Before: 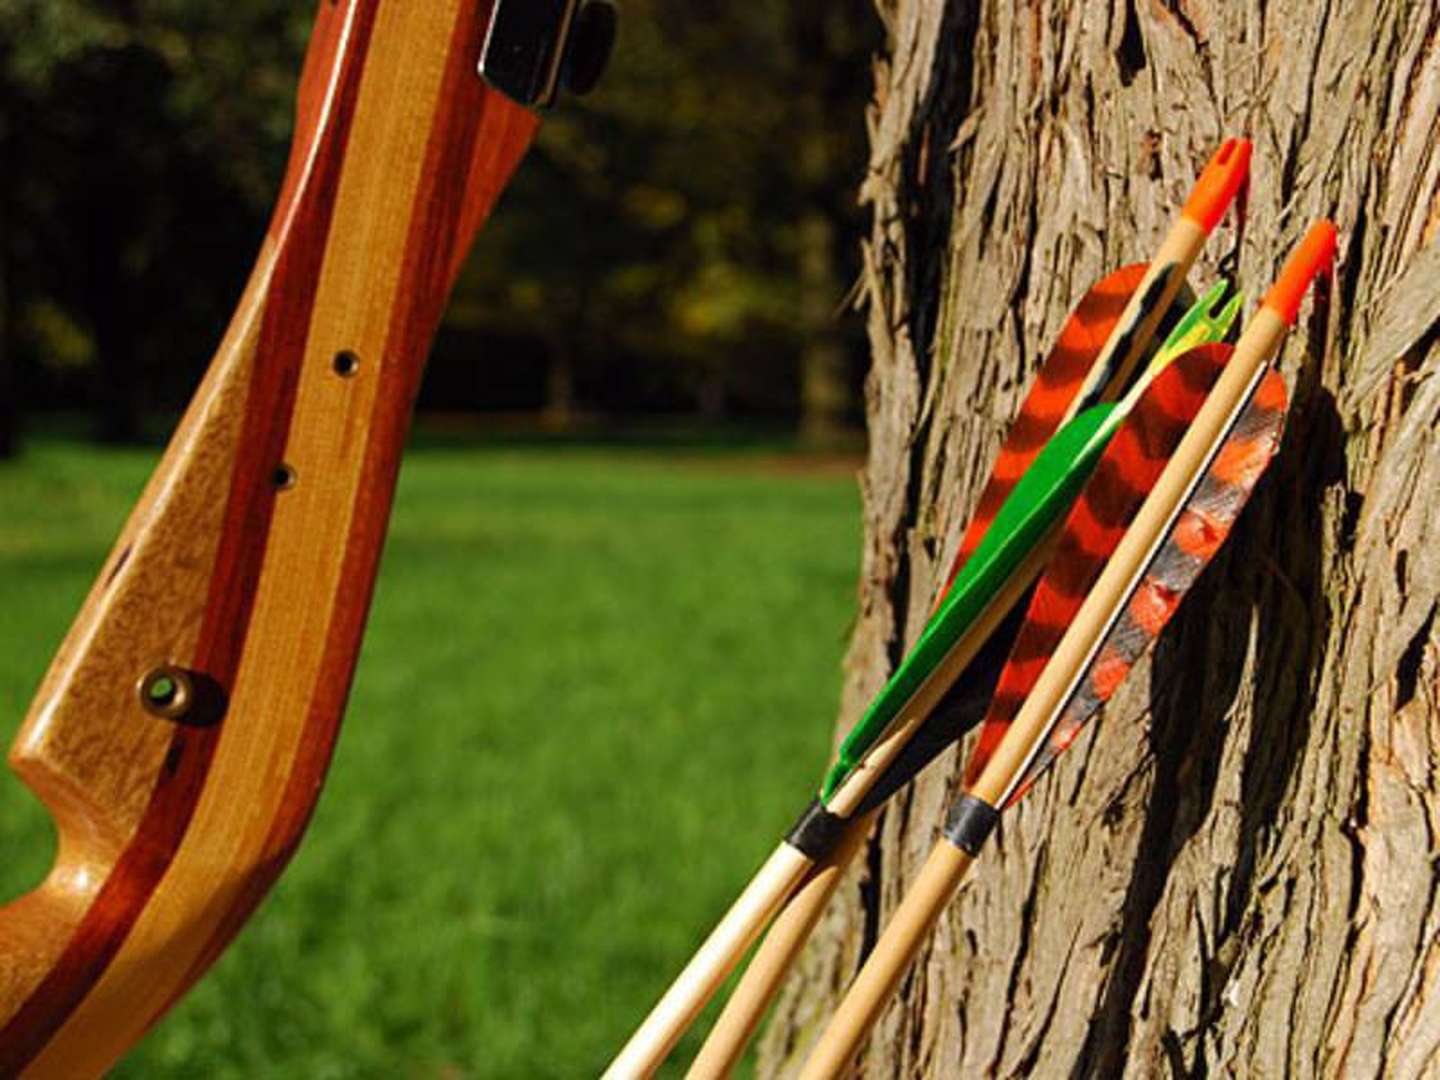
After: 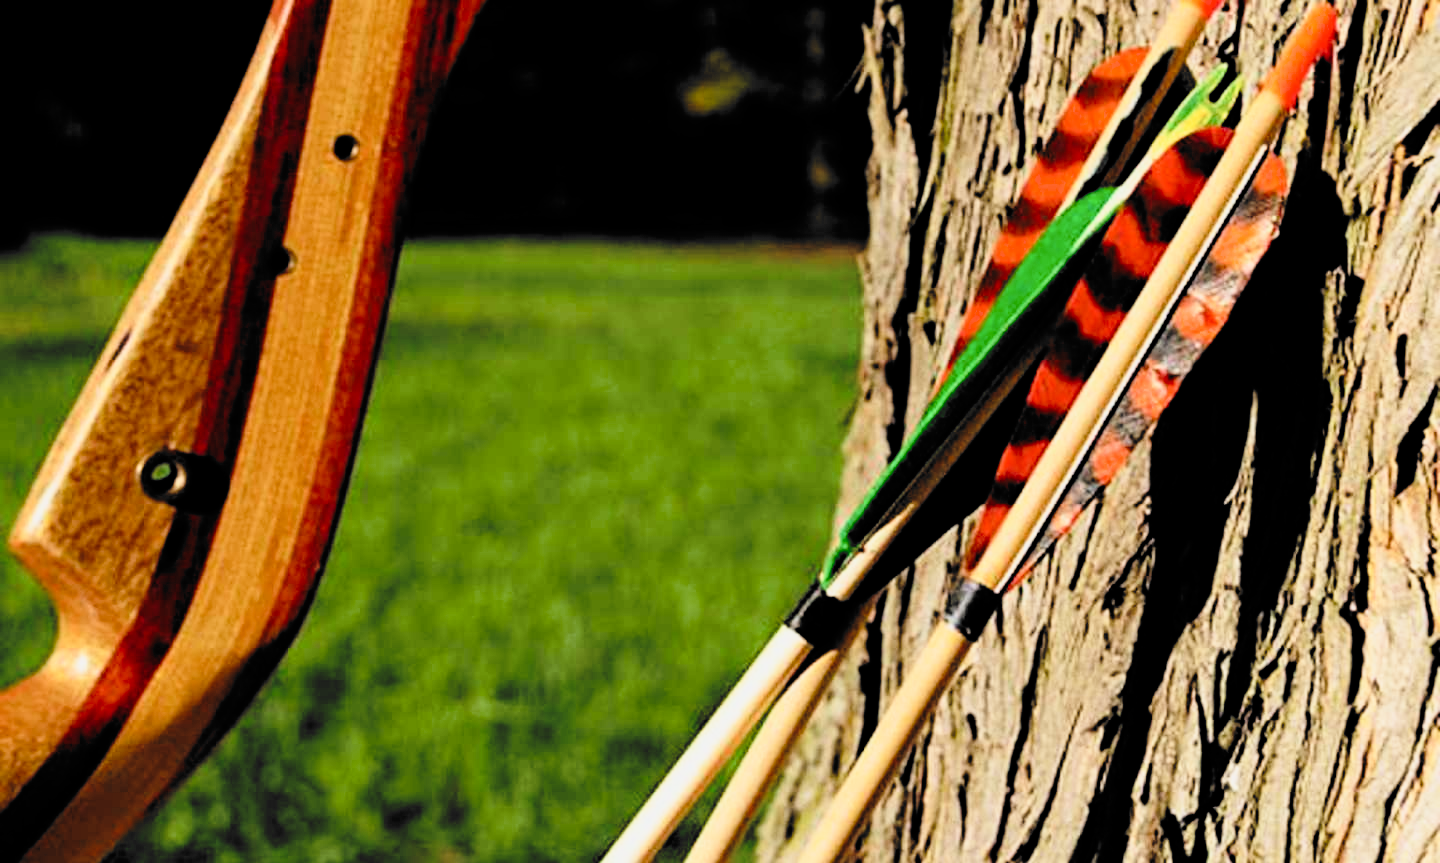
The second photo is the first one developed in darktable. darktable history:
tone curve: curves: ch0 [(0, 0) (0.062, 0.023) (0.168, 0.142) (0.359, 0.419) (0.469, 0.544) (0.634, 0.722) (0.839, 0.909) (0.998, 0.978)]; ch1 [(0, 0) (0.437, 0.408) (0.472, 0.47) (0.502, 0.504) (0.527, 0.546) (0.568, 0.619) (0.608, 0.665) (0.669, 0.748) (0.859, 0.899) (1, 1)]; ch2 [(0, 0) (0.33, 0.301) (0.421, 0.443) (0.473, 0.498) (0.509, 0.5) (0.535, 0.564) (0.575, 0.625) (0.608, 0.667) (1, 1)], preserve colors none
crop and rotate: top 20.021%
filmic rgb: black relative exposure -5.14 EV, white relative exposure 3.55 EV, threshold 5.97 EV, hardness 3.18, contrast 1.516, highlights saturation mix -49.57%, color science v6 (2022), enable highlight reconstruction true
